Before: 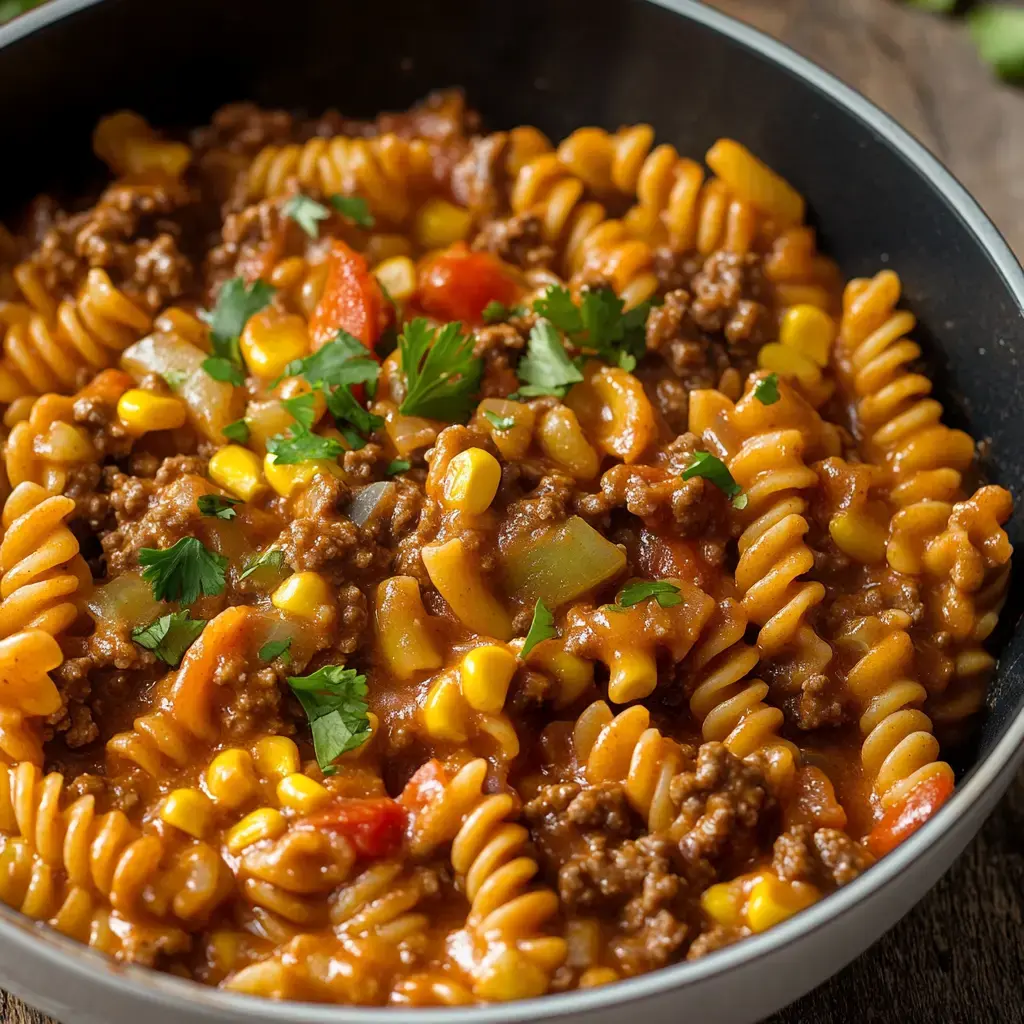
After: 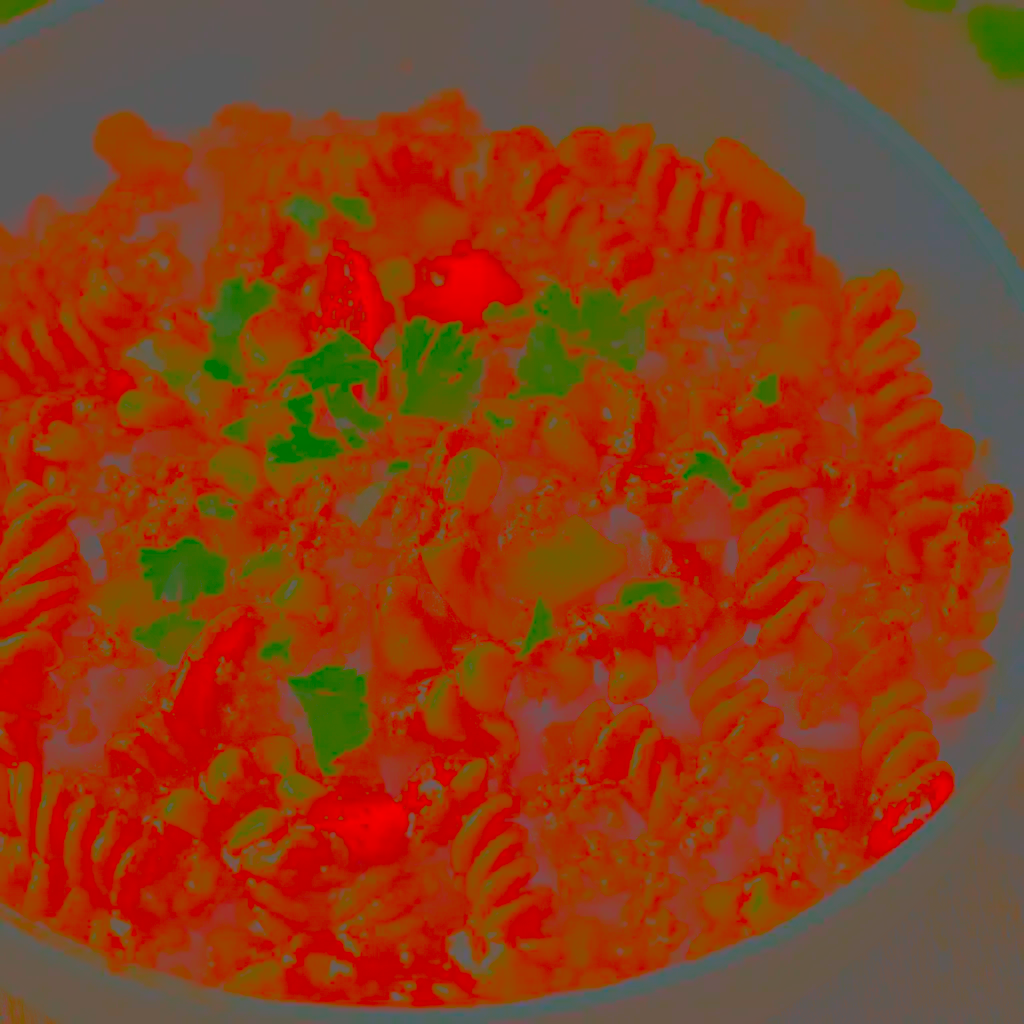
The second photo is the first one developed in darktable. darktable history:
exposure: black level correction 0, exposure 0.398 EV, compensate highlight preservation false
contrast brightness saturation: contrast -0.982, brightness -0.175, saturation 0.745
